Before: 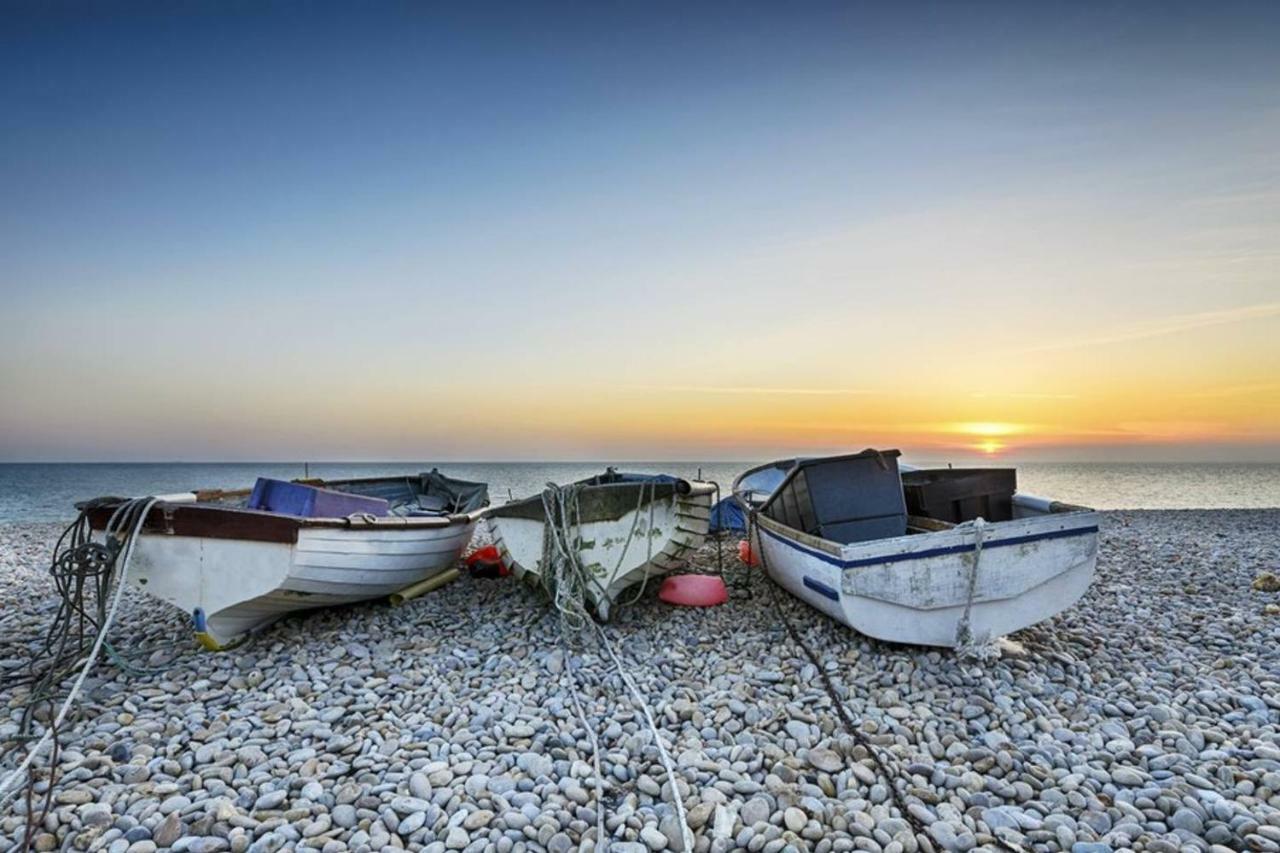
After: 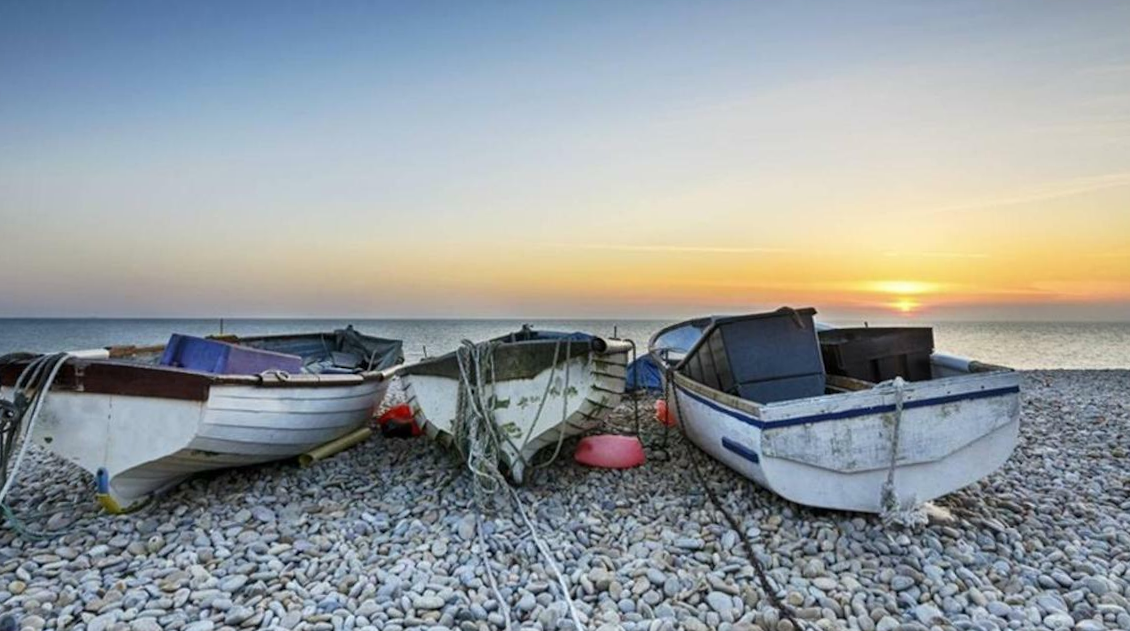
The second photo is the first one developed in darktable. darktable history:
crop and rotate: left 2.991%, top 13.302%, right 1.981%, bottom 12.636%
rotate and perspective: rotation 0.215°, lens shift (vertical) -0.139, crop left 0.069, crop right 0.939, crop top 0.002, crop bottom 0.996
